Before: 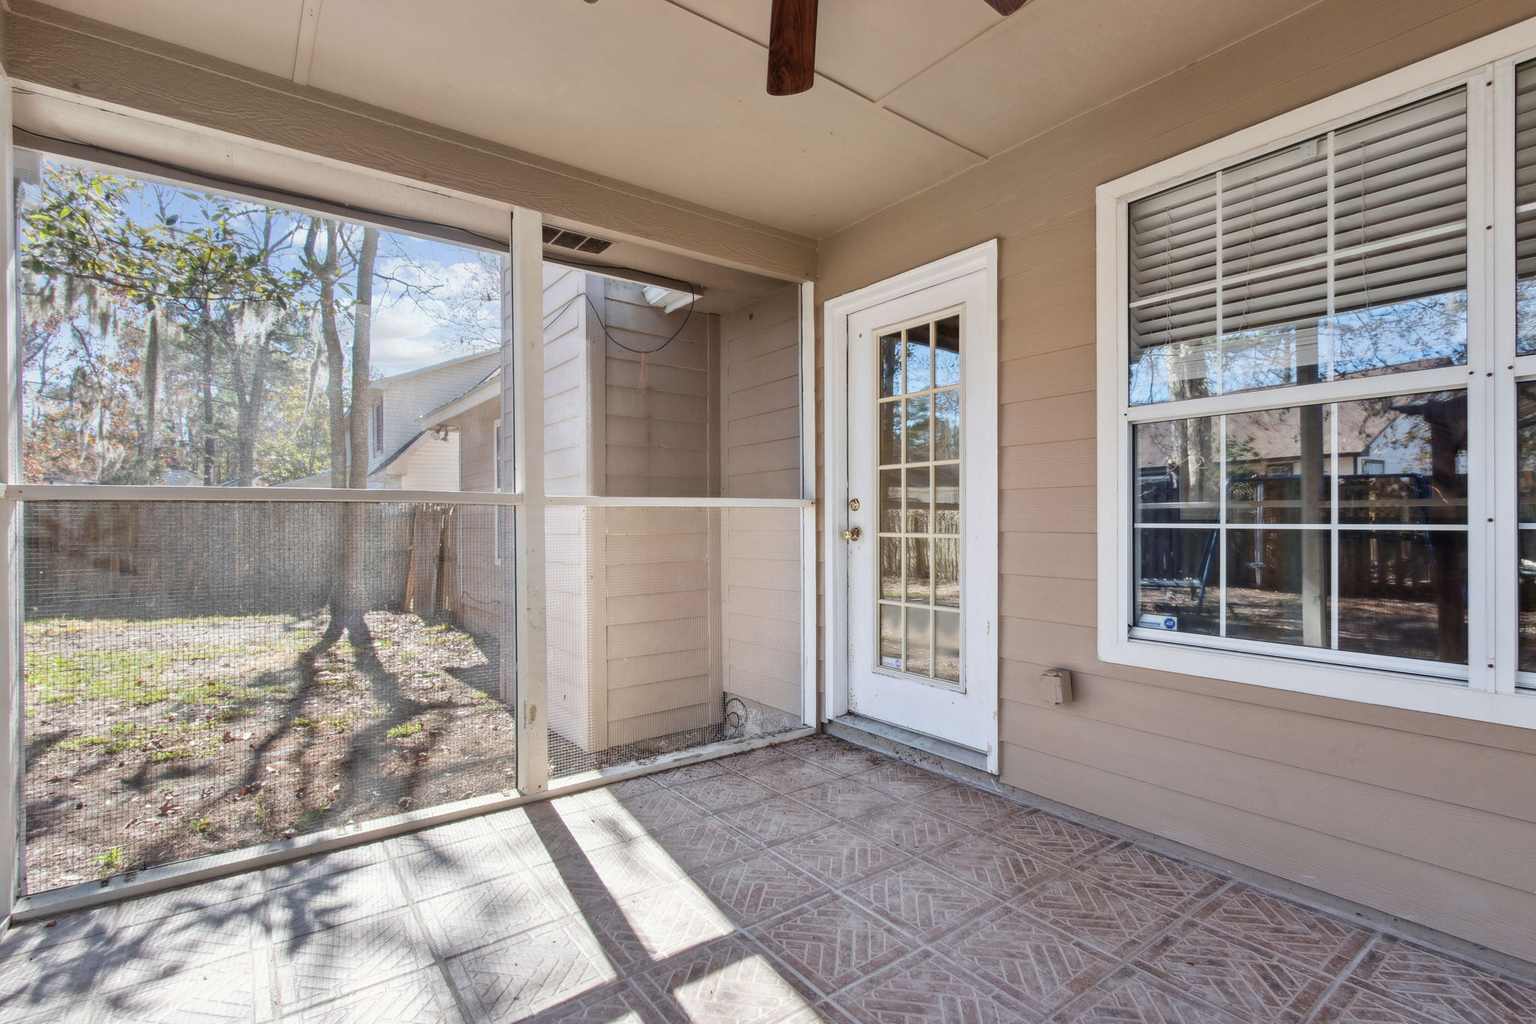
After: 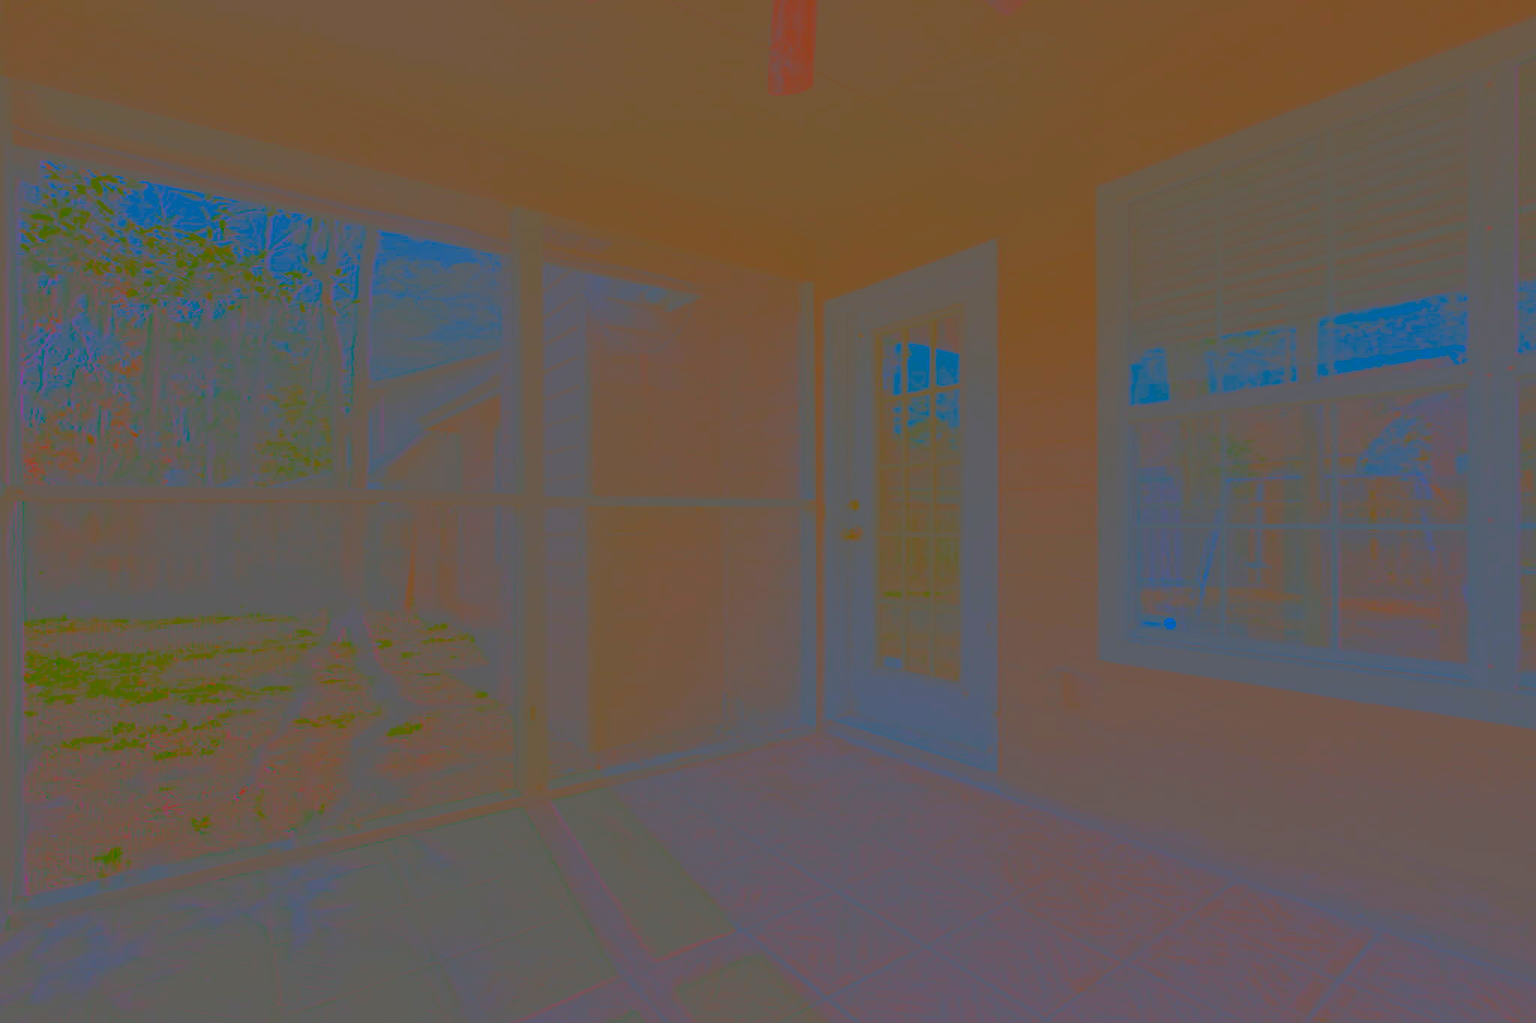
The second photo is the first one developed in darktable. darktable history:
tone equalizer: on, module defaults
contrast brightness saturation: contrast -0.983, brightness -0.177, saturation 0.748
